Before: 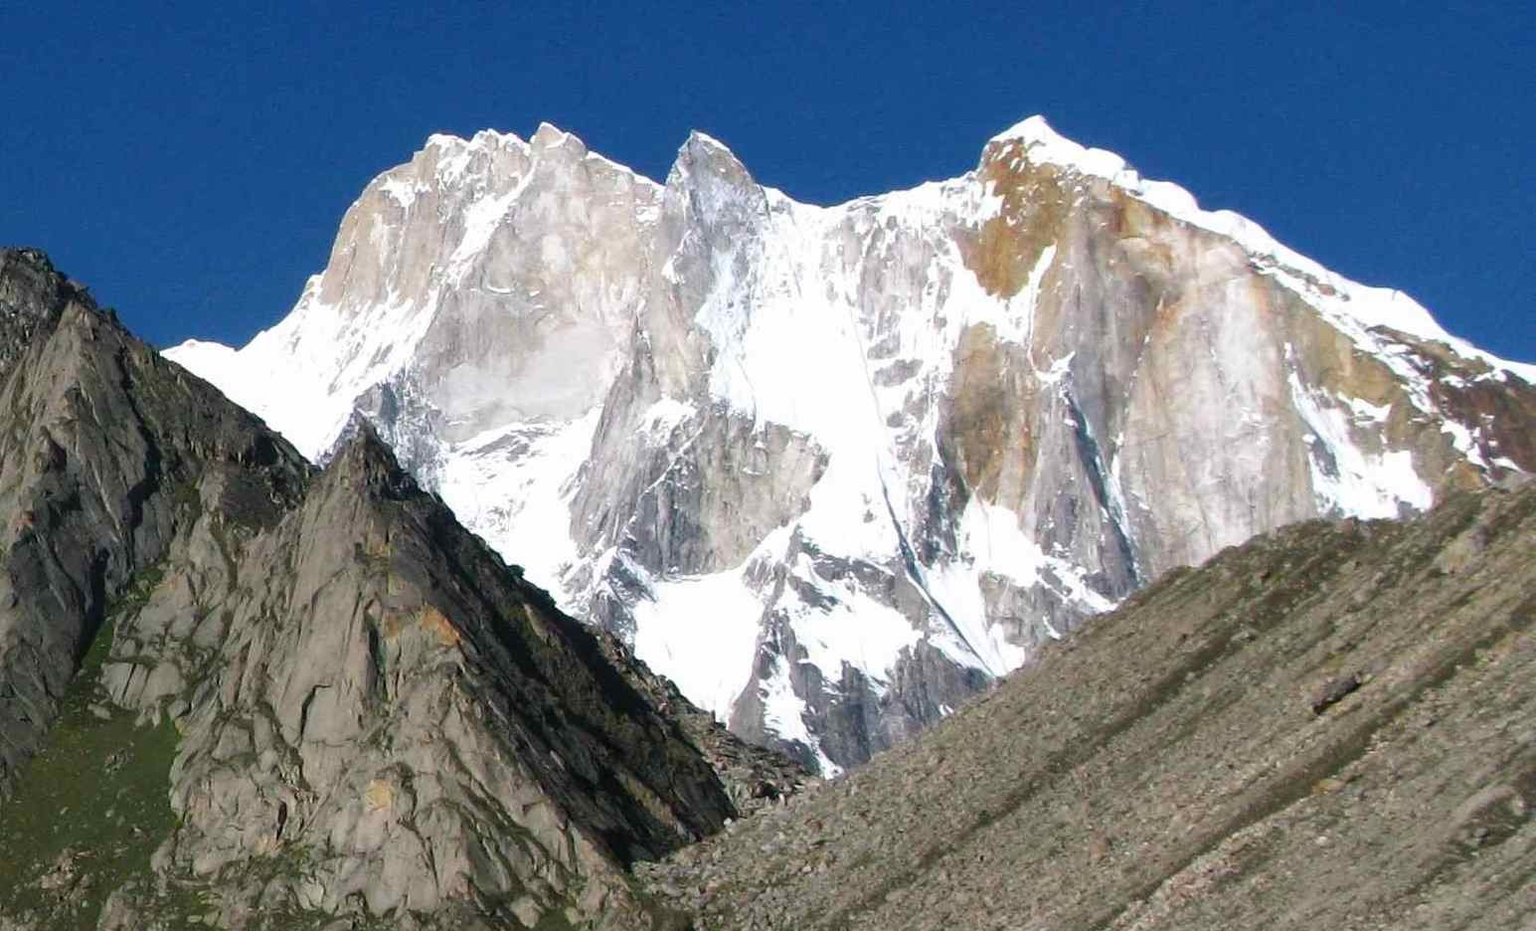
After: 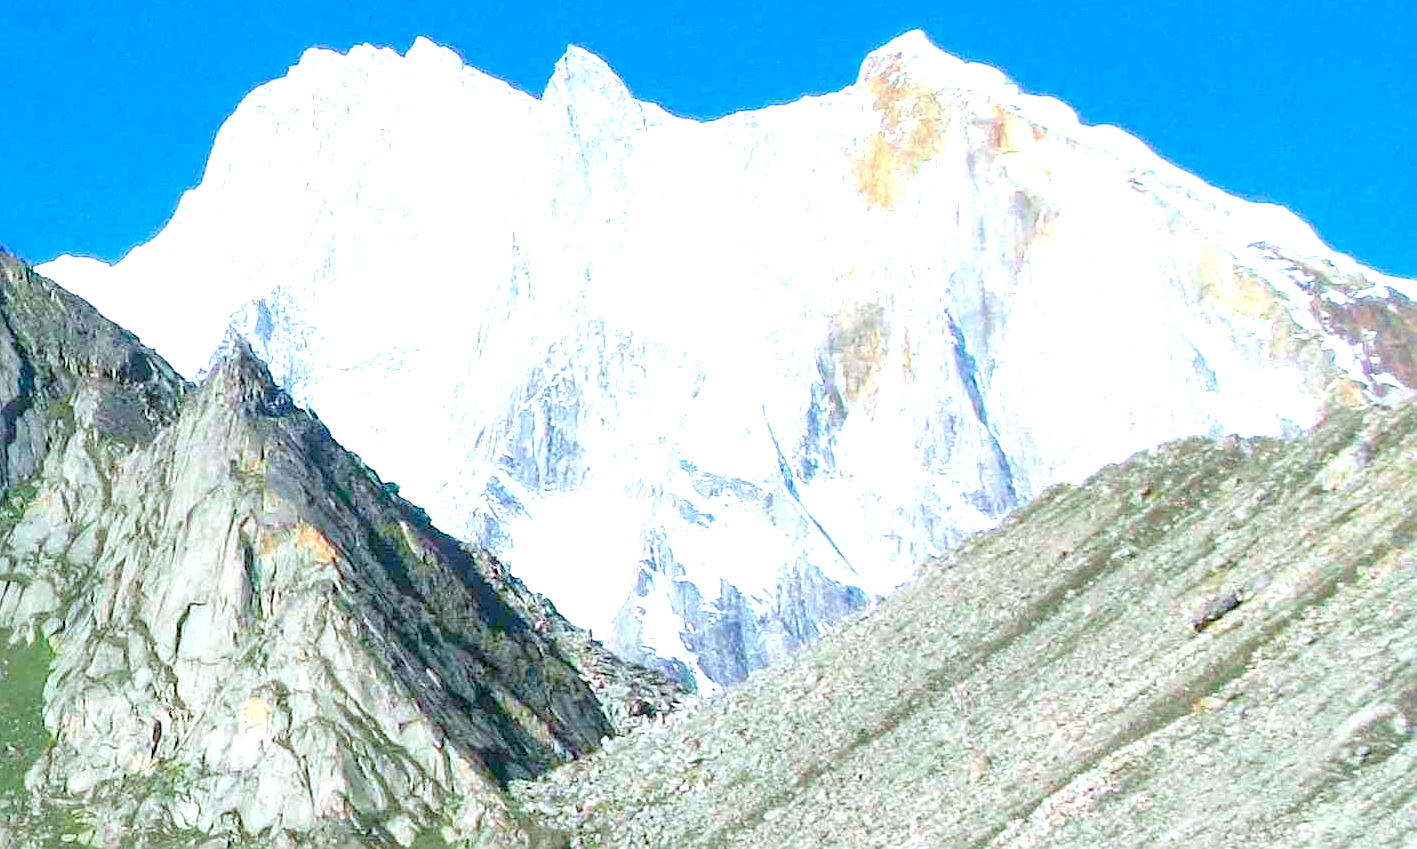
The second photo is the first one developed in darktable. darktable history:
exposure: black level correction 0.001, exposure 1.398 EV, compensate exposure bias true, compensate highlight preservation false
sharpen: on, module defaults
crop and rotate: left 8.262%, top 9.226%
color calibration: illuminant Planckian (black body), x 0.375, y 0.373, temperature 4117 K
levels: levels [0, 0.397, 0.955]
local contrast: highlights 100%, shadows 100%, detail 120%, midtone range 0.2
